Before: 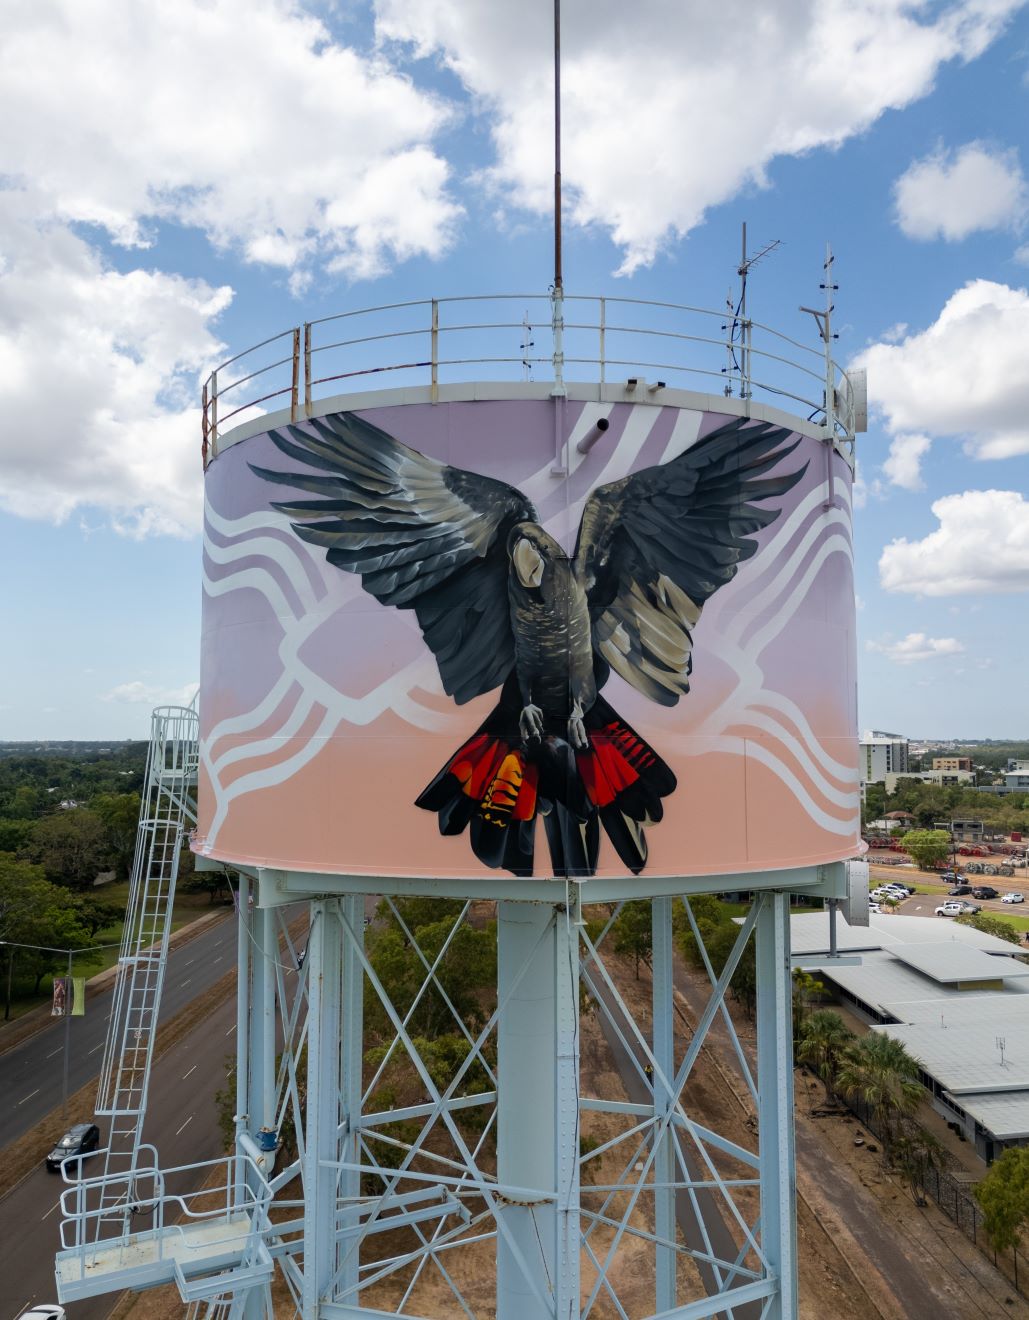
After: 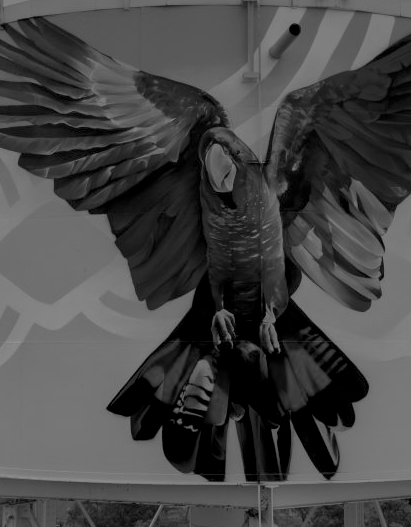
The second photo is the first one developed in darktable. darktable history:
crop: left 30%, top 30%, right 30%, bottom 30%
exposure: black level correction 0.005, exposure 0.014 EV, compensate highlight preservation false
color calibration: illuminant as shot in camera, x 0.358, y 0.373, temperature 4628.91 K
color balance rgb: shadows lift › chroma 1%, shadows lift › hue 113°, highlights gain › chroma 0.2%, highlights gain › hue 333°, perceptual saturation grading › global saturation 20%, perceptual saturation grading › highlights -50%, perceptual saturation grading › shadows 25%, contrast -10%
shadows and highlights: shadows 24.5, highlights -78.15, soften with gaussian
monochrome: a 79.32, b 81.83, size 1.1
contrast brightness saturation: contrast 0.01, saturation -0.05
white balance: red 1, blue 1
